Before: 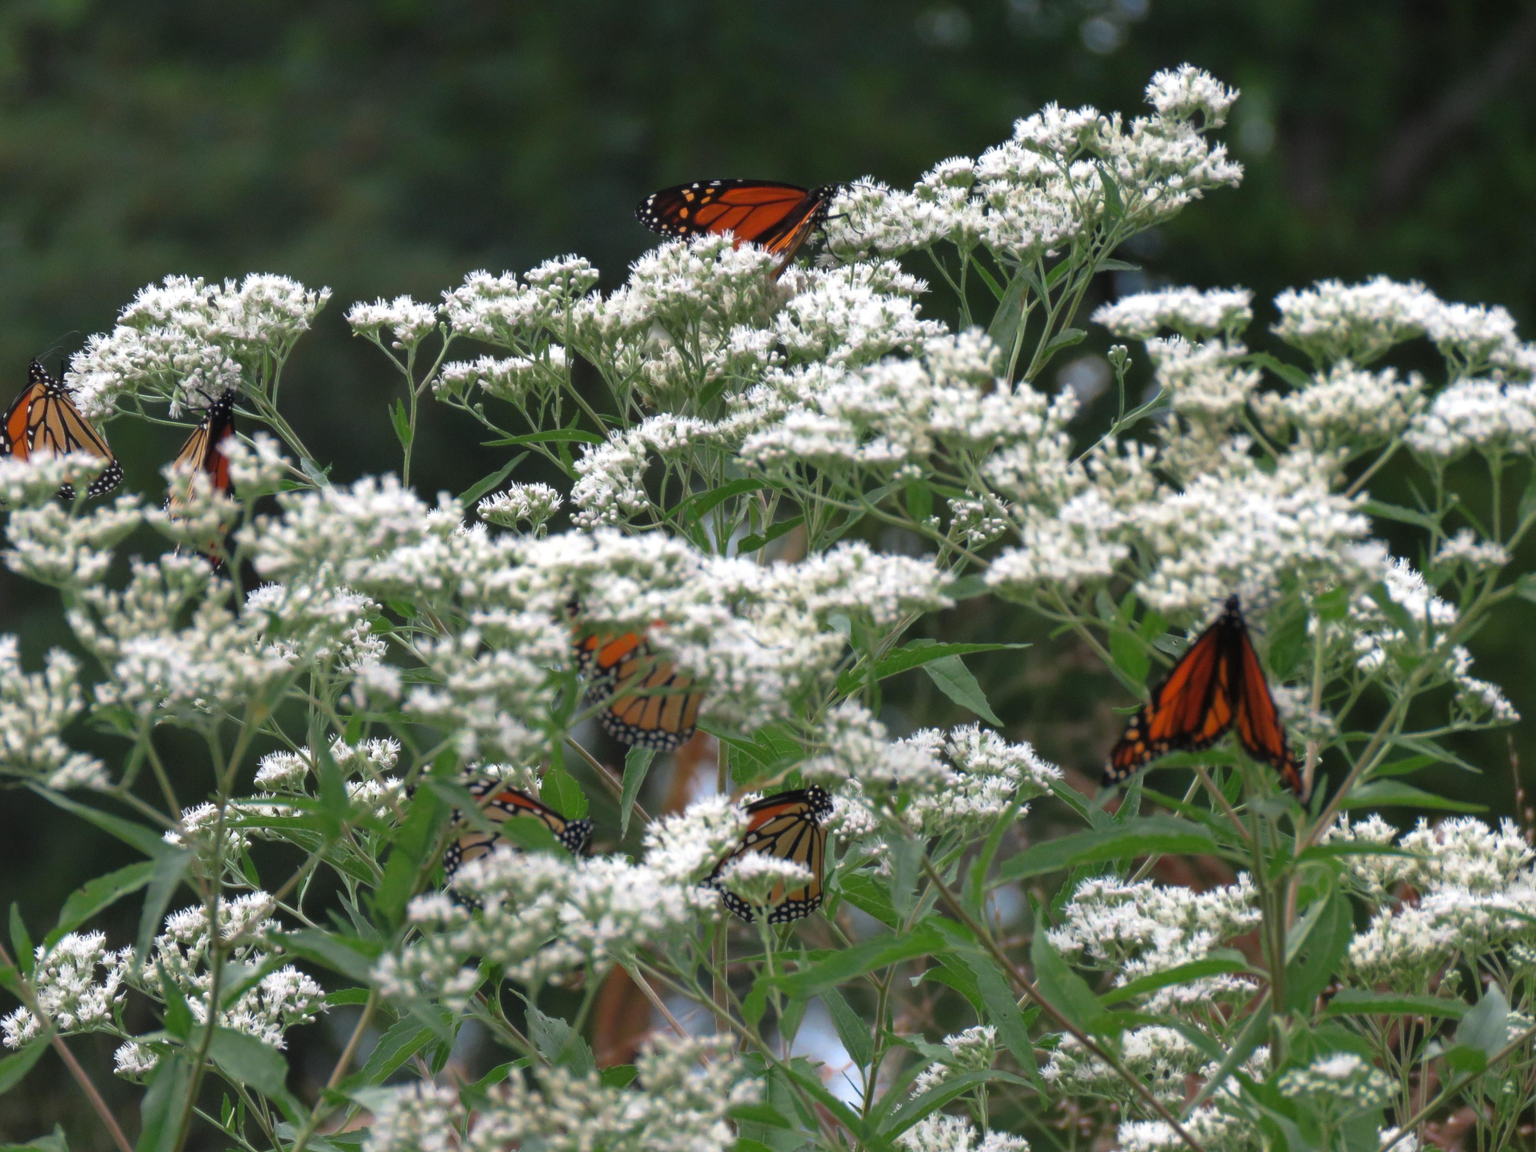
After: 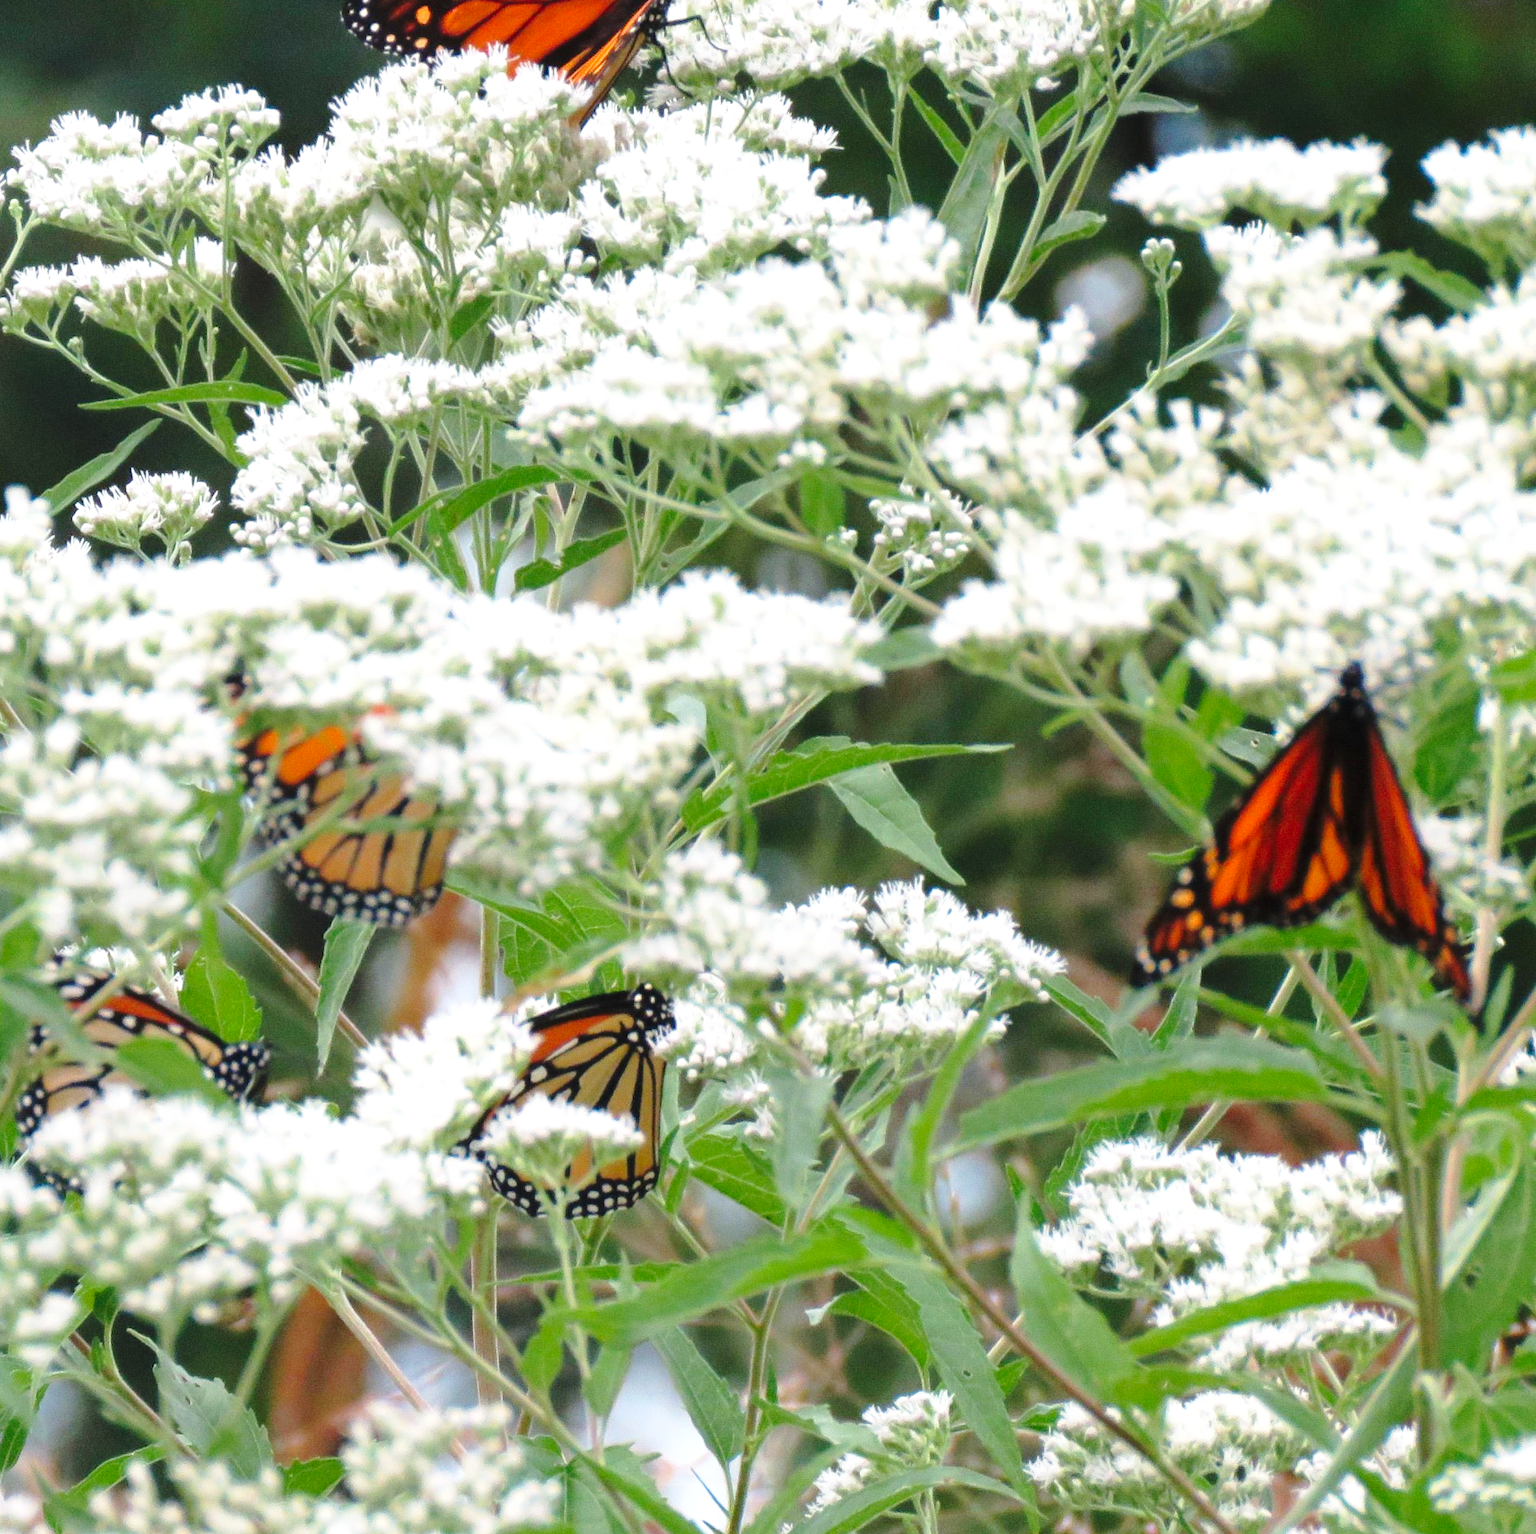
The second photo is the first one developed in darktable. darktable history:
crop and rotate: left 28.256%, top 17.734%, right 12.656%, bottom 3.573%
exposure: black level correction 0.001, exposure 0.5 EV, compensate exposure bias true, compensate highlight preservation false
base curve: curves: ch0 [(0, 0) (0.028, 0.03) (0.121, 0.232) (0.46, 0.748) (0.859, 0.968) (1, 1)], preserve colors none
